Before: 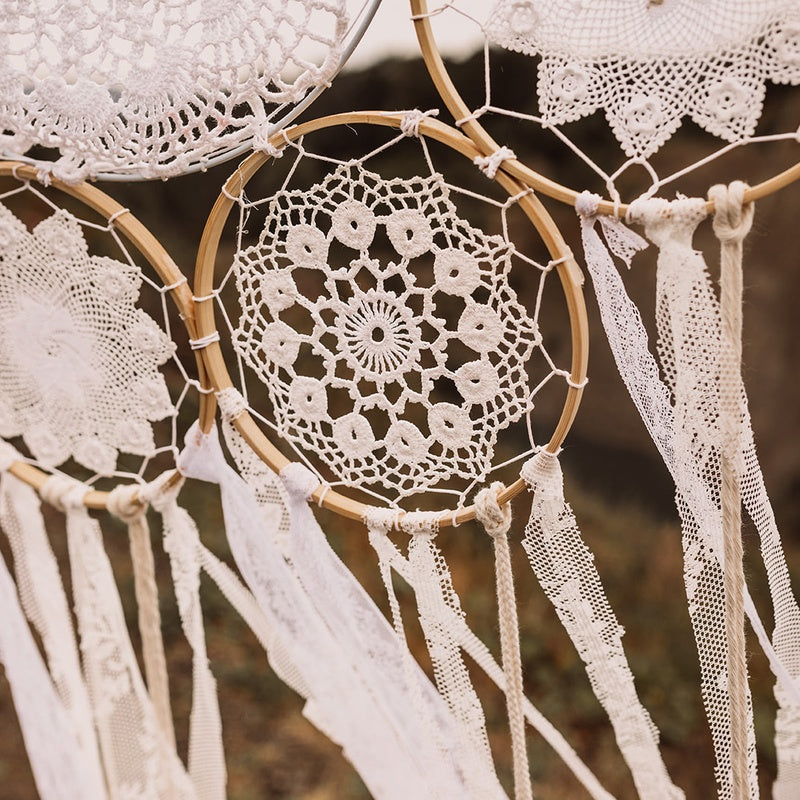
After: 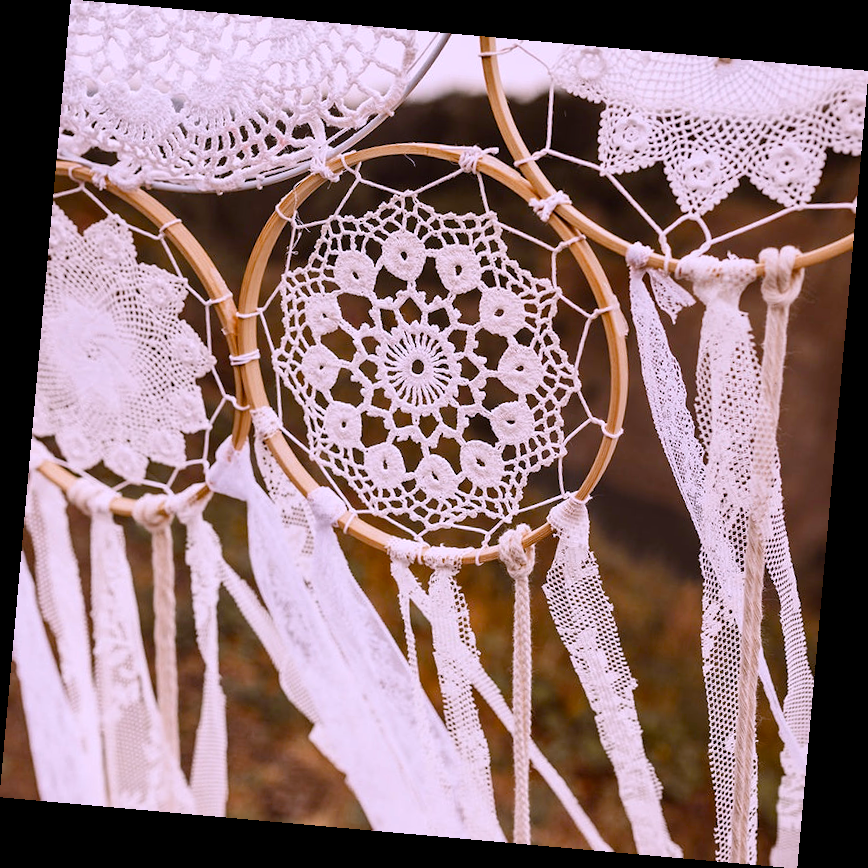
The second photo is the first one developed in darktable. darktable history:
rotate and perspective: rotation 5.12°, automatic cropping off
color balance rgb: perceptual saturation grading › global saturation 20%, perceptual saturation grading › highlights -25%, perceptual saturation grading › shadows 50%
white balance: red 1.042, blue 1.17
